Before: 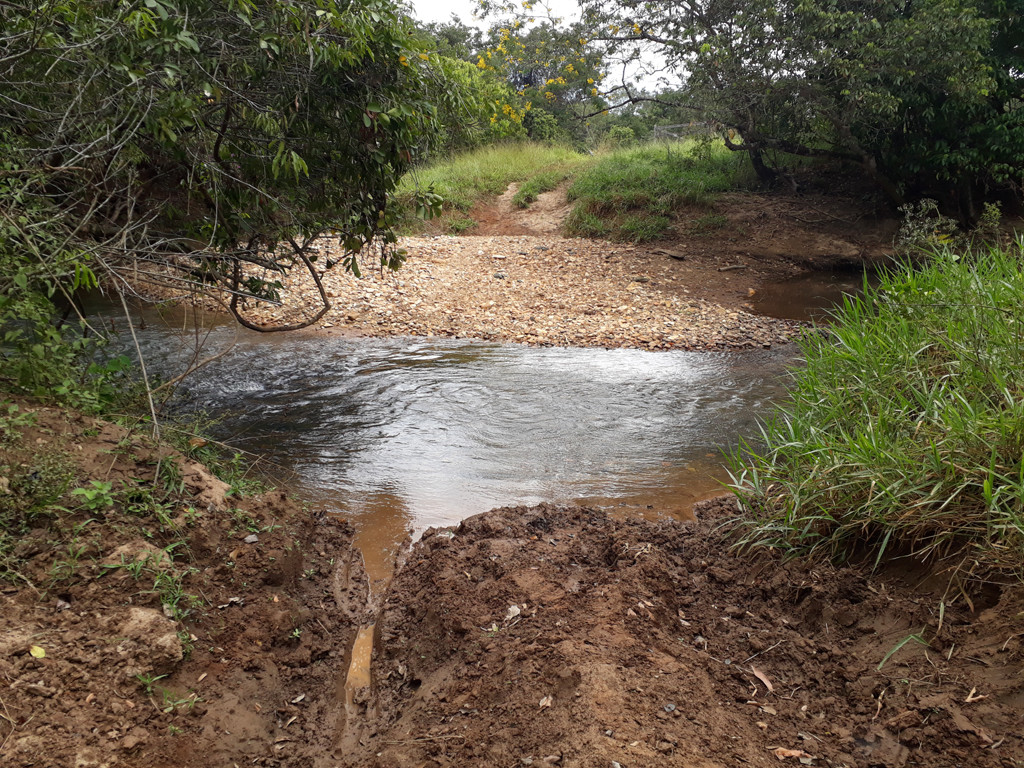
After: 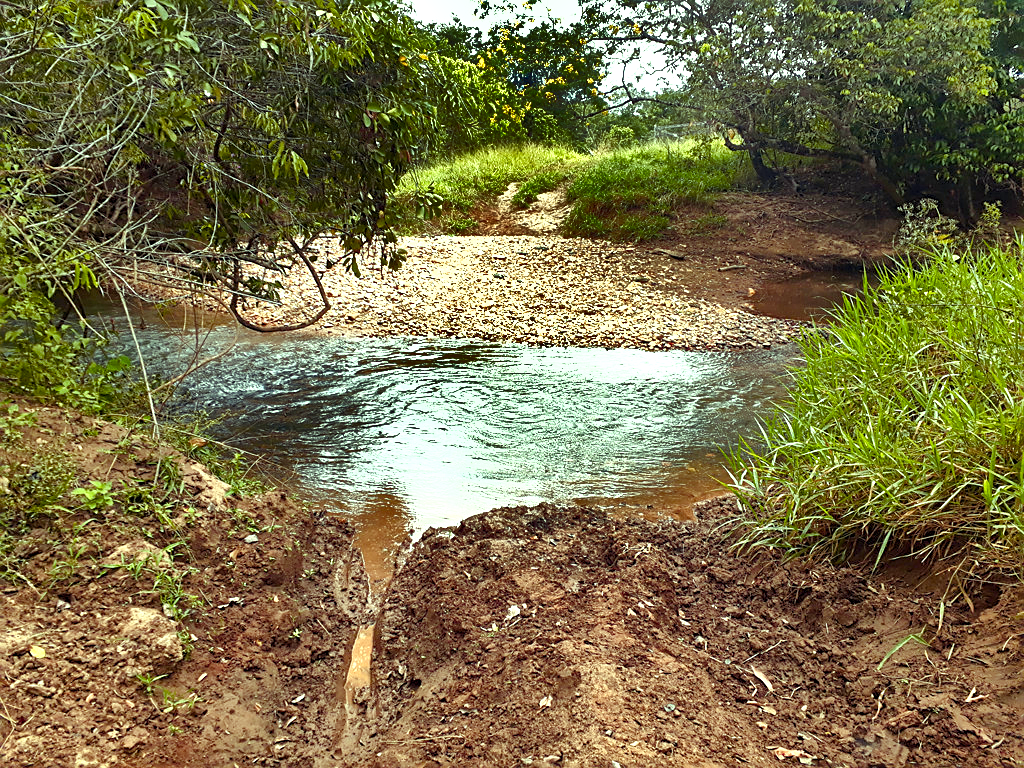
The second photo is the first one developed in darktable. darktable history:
sharpen: on, module defaults
exposure: black level correction 0, exposure 1.001 EV, compensate highlight preservation false
shadows and highlights: radius 123.58, shadows 99.19, white point adjustment -3.07, highlights -98.76, soften with gaussian
color balance rgb: highlights gain › luminance 15.142%, highlights gain › chroma 7.046%, highlights gain › hue 128.08°, perceptual saturation grading › global saturation 20%, perceptual saturation grading › highlights -25.294%, perceptual saturation grading › shadows 49.287%, hue shift -10.91°
